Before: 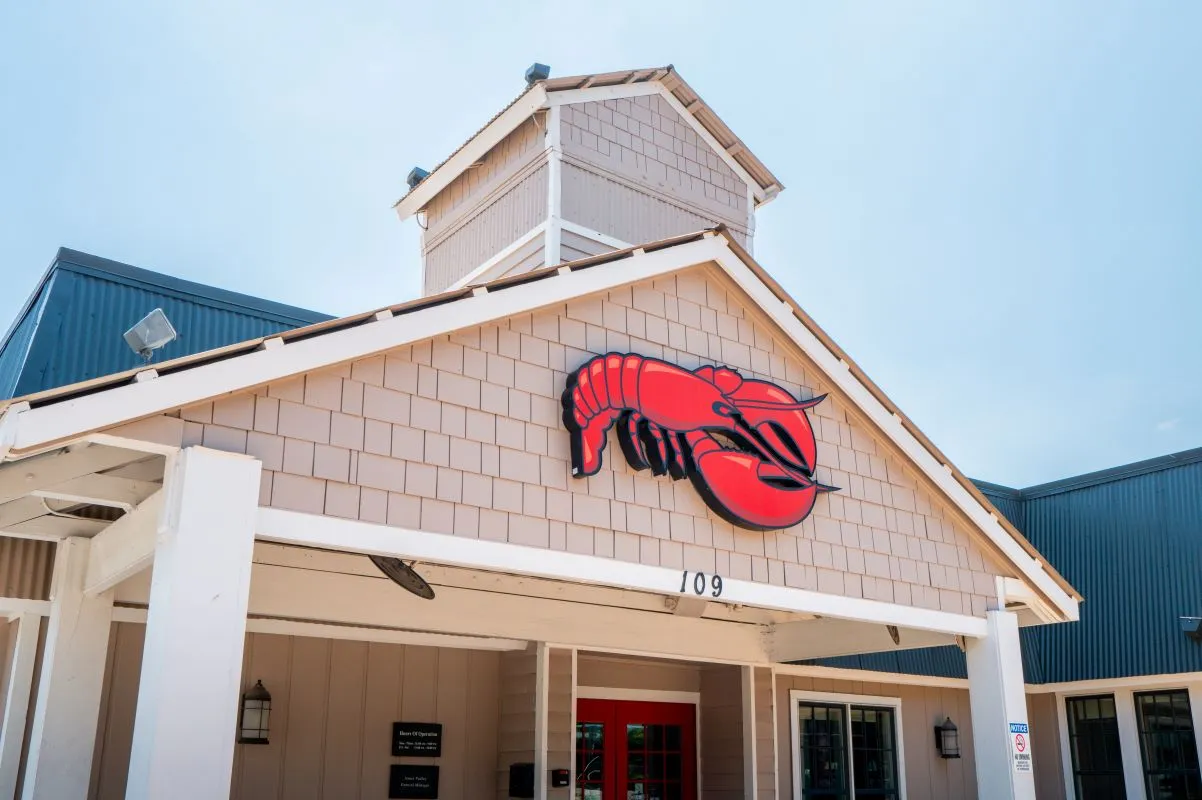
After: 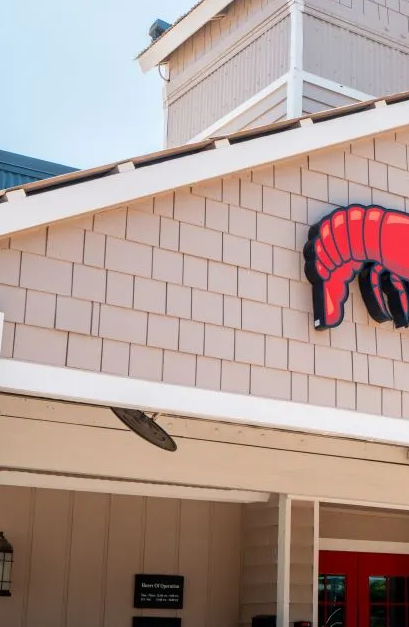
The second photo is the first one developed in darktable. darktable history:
crop and rotate: left 21.543%, top 18.584%, right 44.364%, bottom 3%
